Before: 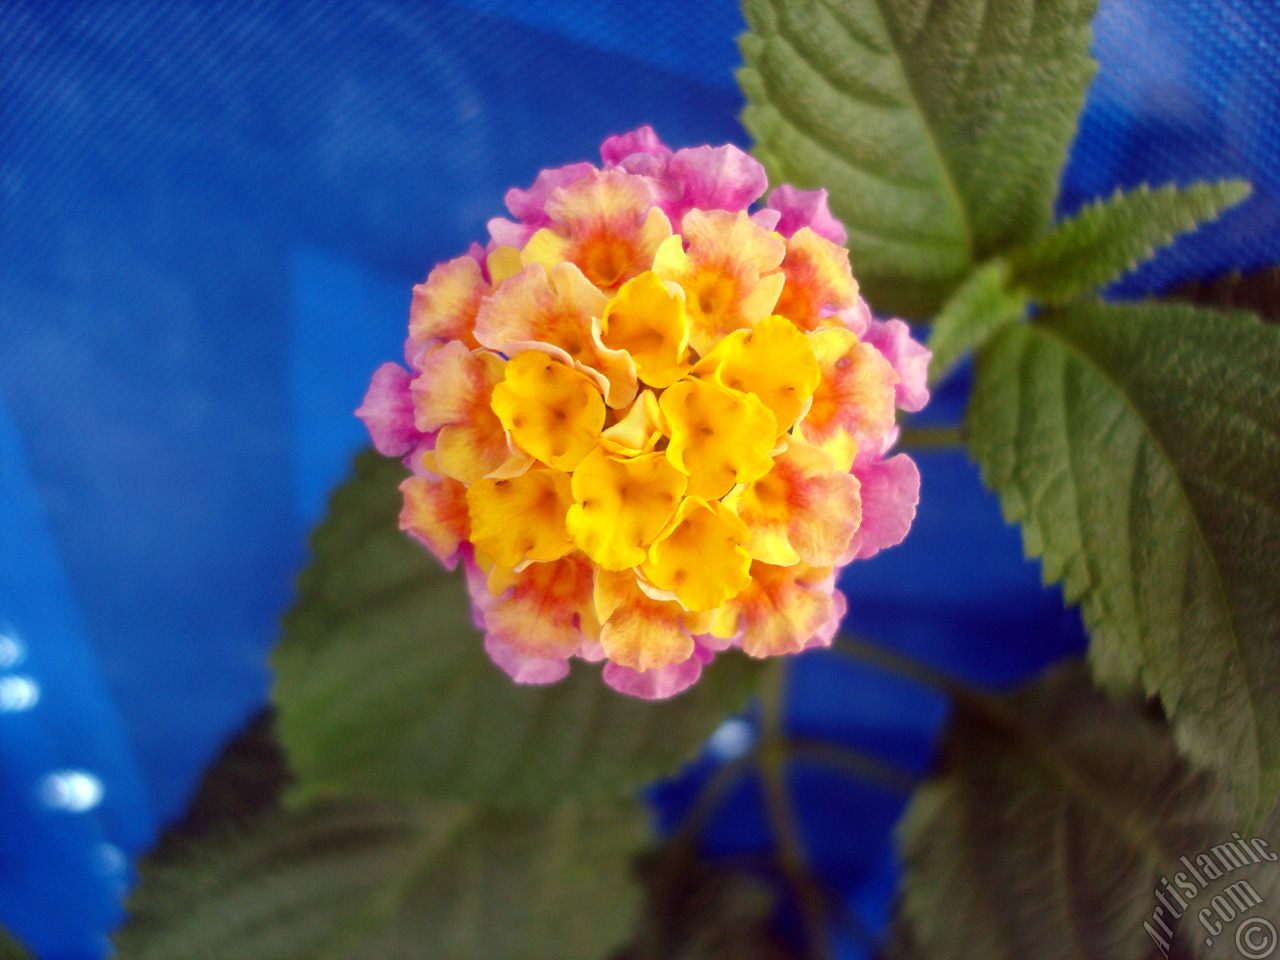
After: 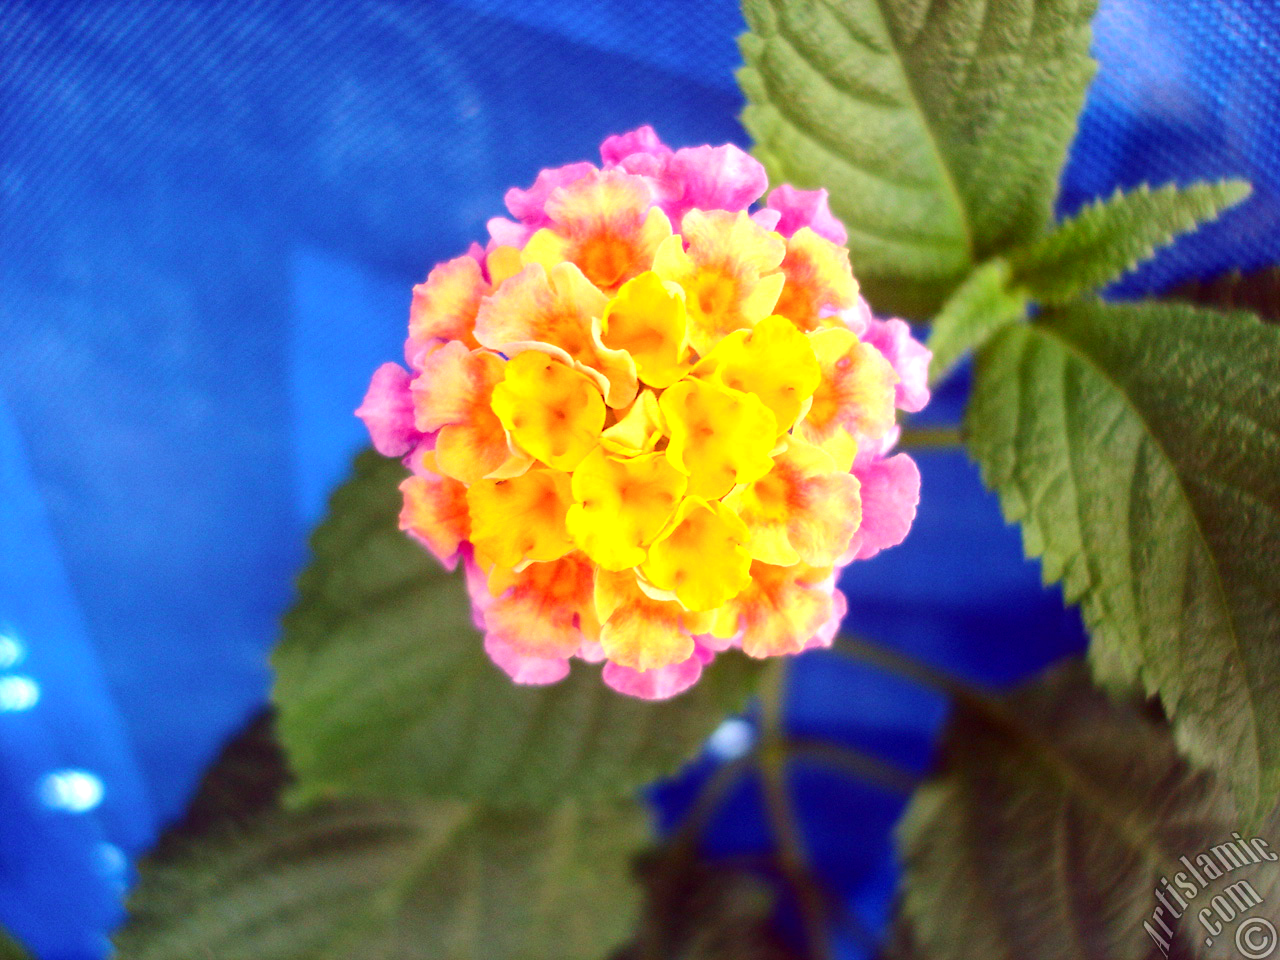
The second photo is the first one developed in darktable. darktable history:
tone curve: curves: ch0 [(0, 0.01) (0.037, 0.032) (0.131, 0.108) (0.275, 0.258) (0.483, 0.512) (0.61, 0.661) (0.696, 0.742) (0.792, 0.834) (0.911, 0.936) (0.997, 0.995)]; ch1 [(0, 0) (0.308, 0.29) (0.425, 0.411) (0.503, 0.502) (0.551, 0.563) (0.683, 0.706) (0.746, 0.77) (1, 1)]; ch2 [(0, 0) (0.246, 0.233) (0.36, 0.352) (0.415, 0.415) (0.485, 0.487) (0.502, 0.502) (0.525, 0.523) (0.545, 0.552) (0.587, 0.6) (0.636, 0.652) (0.711, 0.729) (0.845, 0.855) (0.998, 0.977)], color space Lab, independent channels, preserve colors none
exposure: black level correction 0, exposure 0.703 EV, compensate exposure bias true, compensate highlight preservation false
